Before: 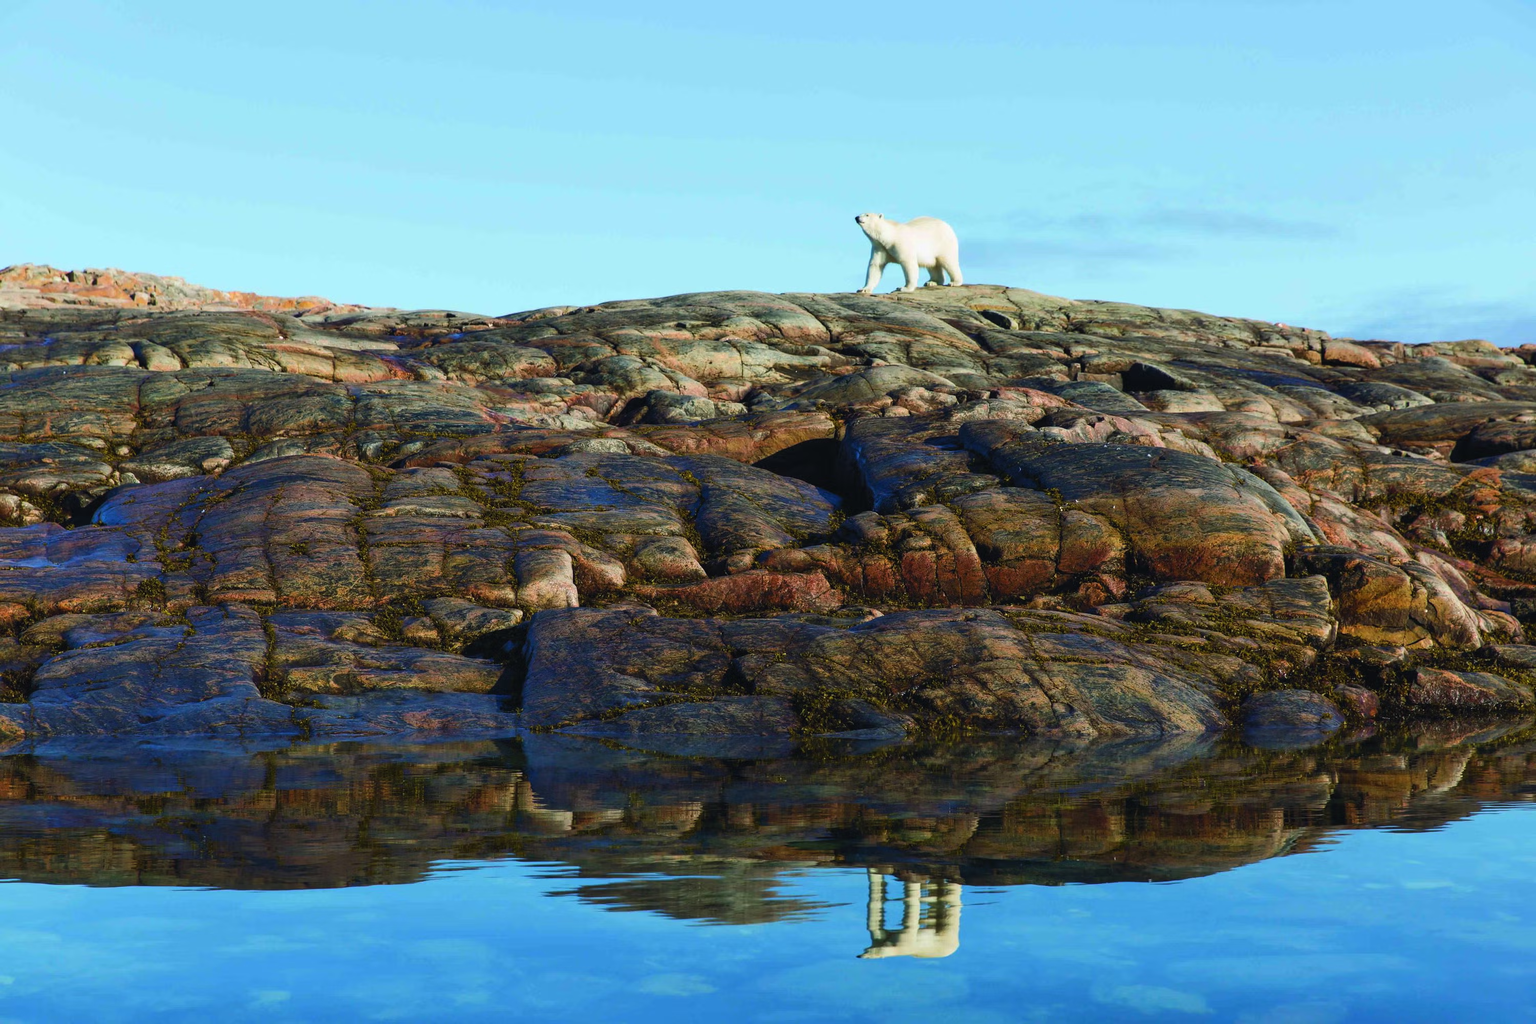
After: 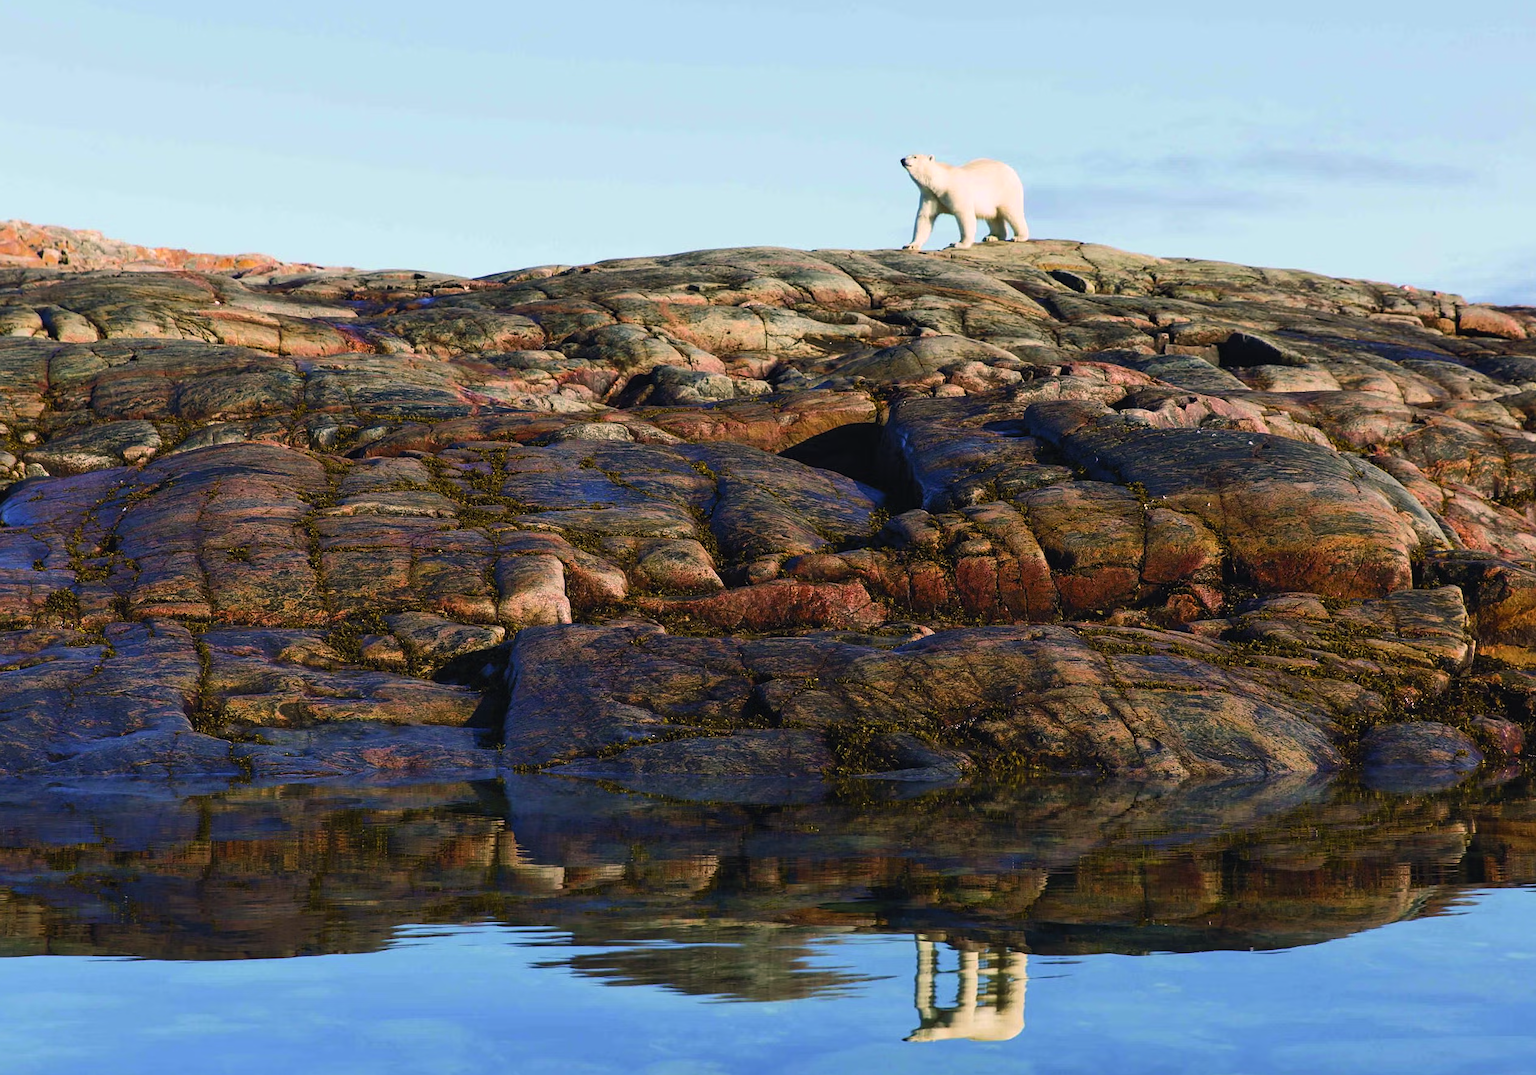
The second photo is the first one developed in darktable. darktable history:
sharpen: amount 0.2
local contrast: mode bilateral grid, contrast 20, coarseness 50, detail 102%, midtone range 0.2
crop: left 6.446%, top 8.188%, right 9.538%, bottom 3.548%
color correction: highlights a* 12.23, highlights b* 5.41
